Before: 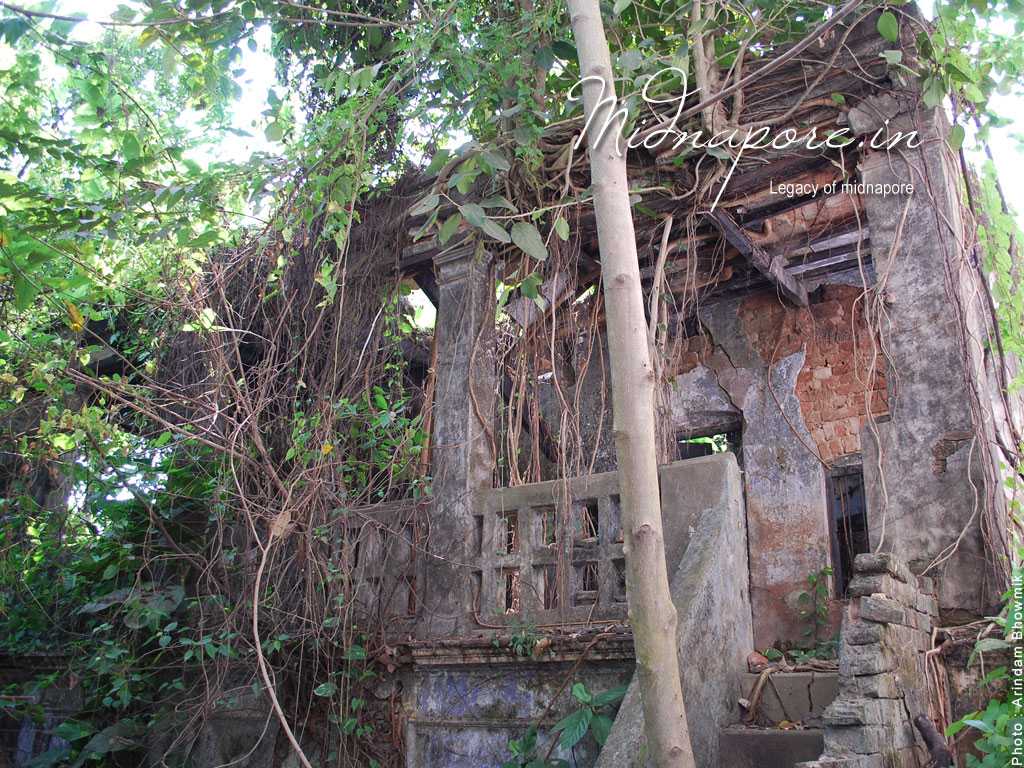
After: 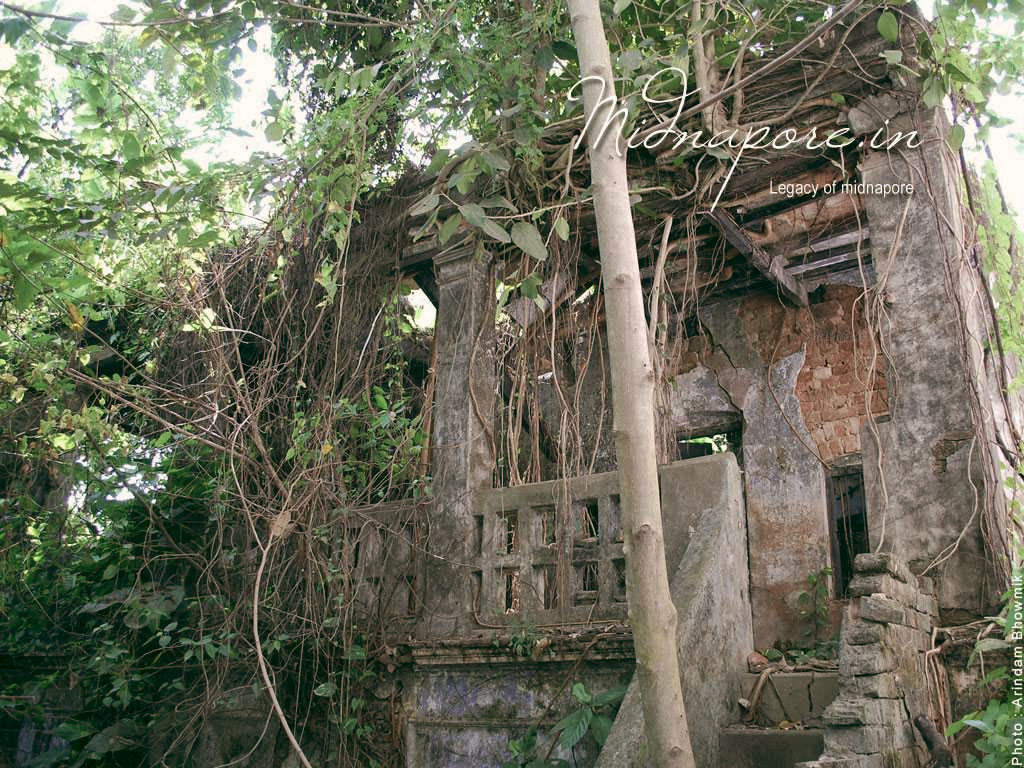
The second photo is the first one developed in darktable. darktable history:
color balance: lift [1, 0.994, 1.002, 1.006], gamma [0.957, 1.081, 1.016, 0.919], gain [0.97, 0.972, 1.01, 1.028], input saturation 91.06%, output saturation 79.8%
color correction: highlights a* 4.02, highlights b* 4.98, shadows a* -7.55, shadows b* 4.98
